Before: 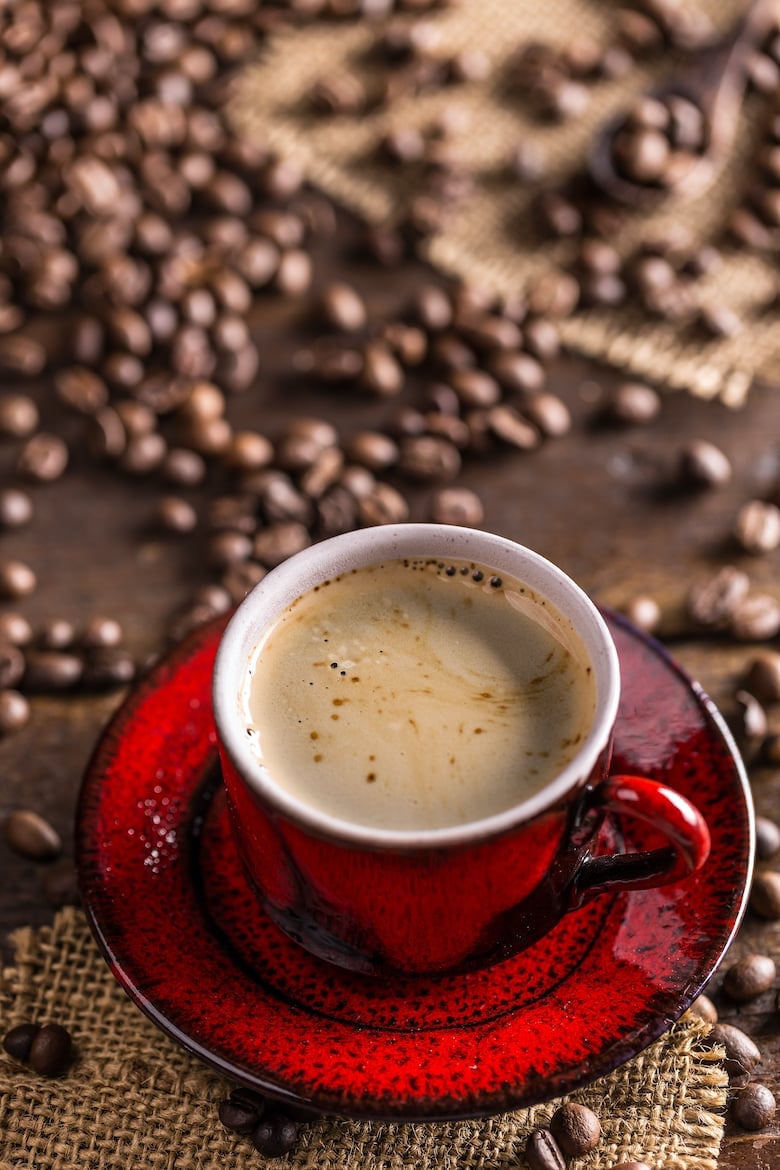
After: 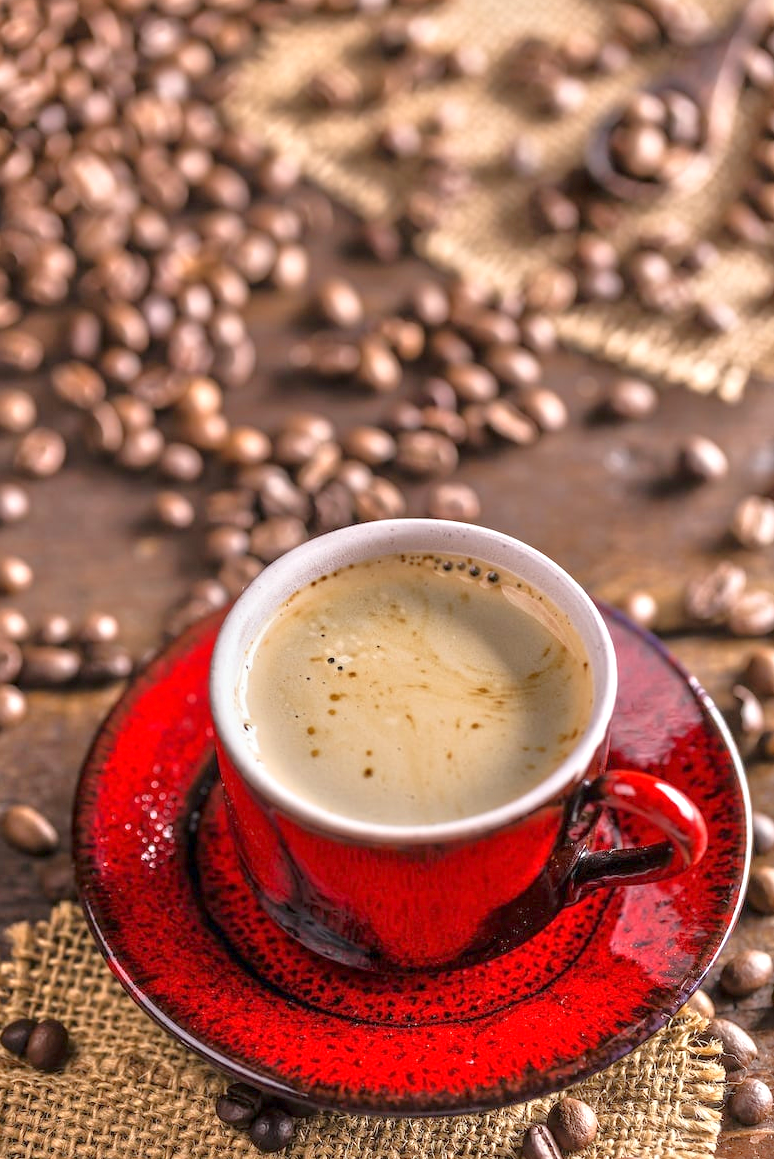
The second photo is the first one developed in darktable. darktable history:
tone equalizer: -8 EV 2 EV, -7 EV 2 EV, -6 EV 2 EV, -5 EV 2 EV, -4 EV 2 EV, -3 EV 1.5 EV, -2 EV 1 EV, -1 EV 0.5 EV
crop: left 0.434%, top 0.485%, right 0.244%, bottom 0.386%
